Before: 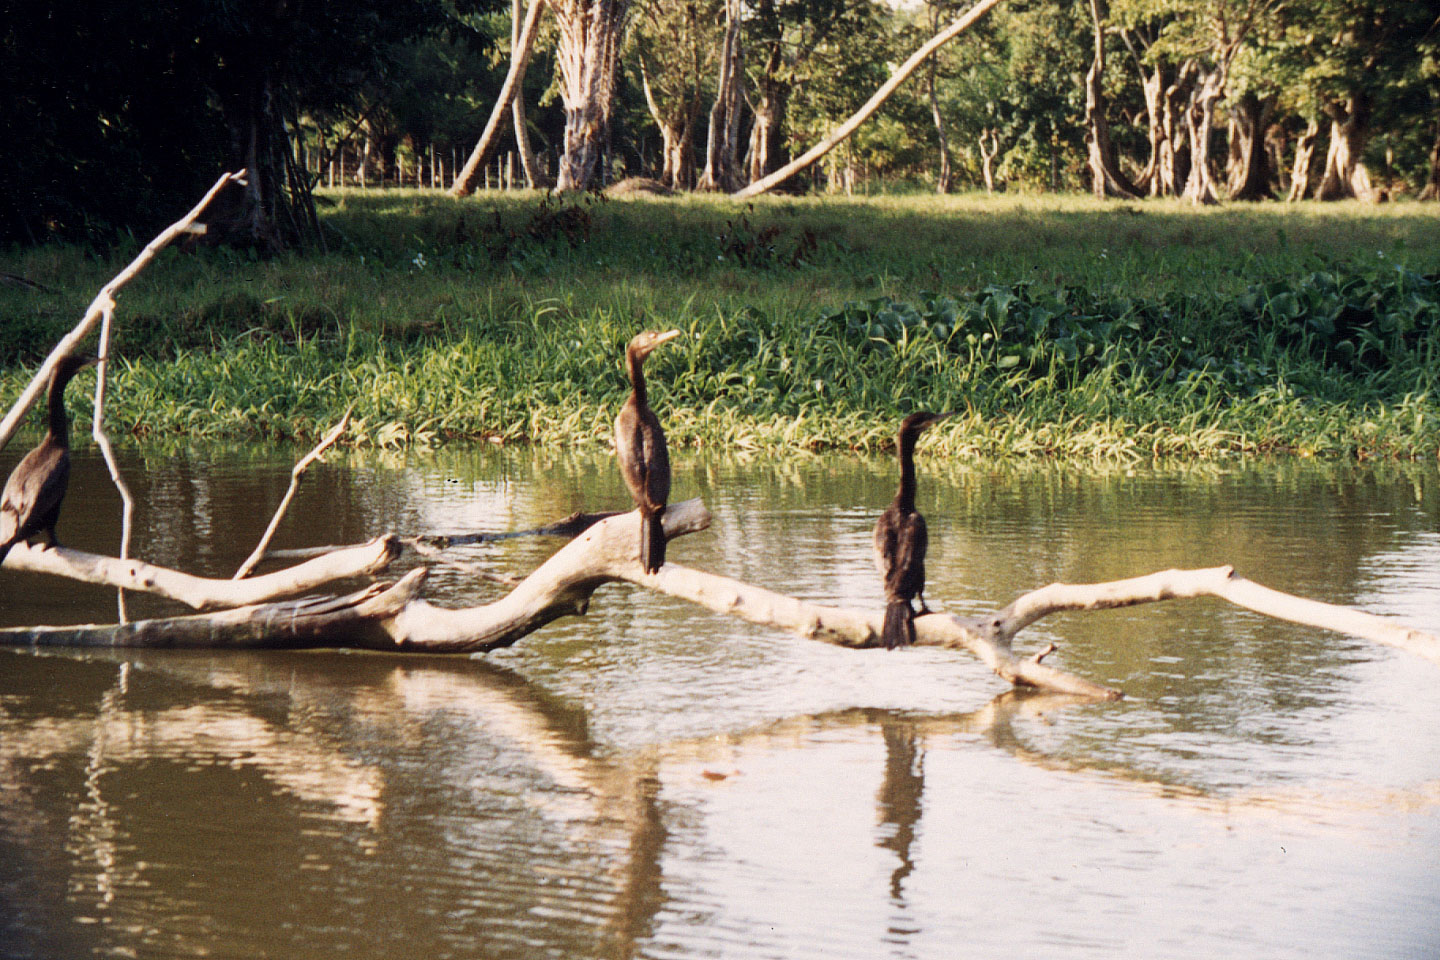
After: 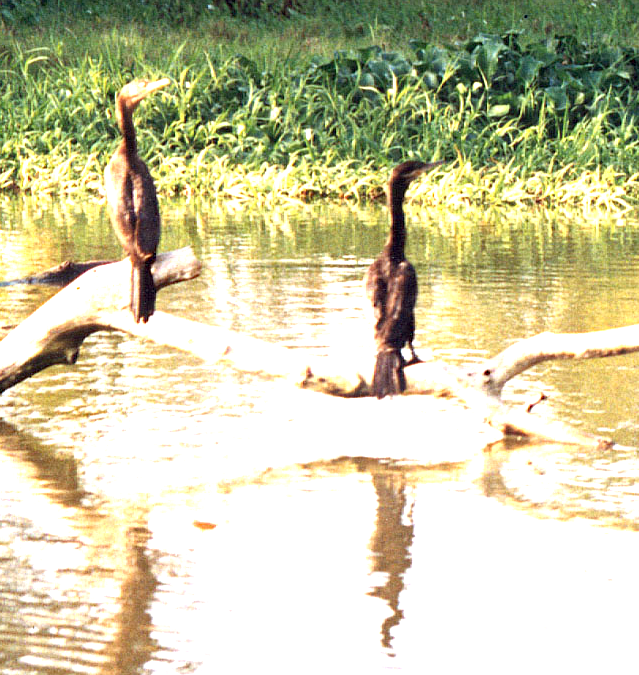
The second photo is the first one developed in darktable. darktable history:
exposure: black level correction 0.001, exposure 1.398 EV, compensate exposure bias true, compensate highlight preservation false
base curve: preserve colors none
crop: left 35.432%, top 26.233%, right 20.145%, bottom 3.432%
haze removal: compatibility mode true, adaptive false
